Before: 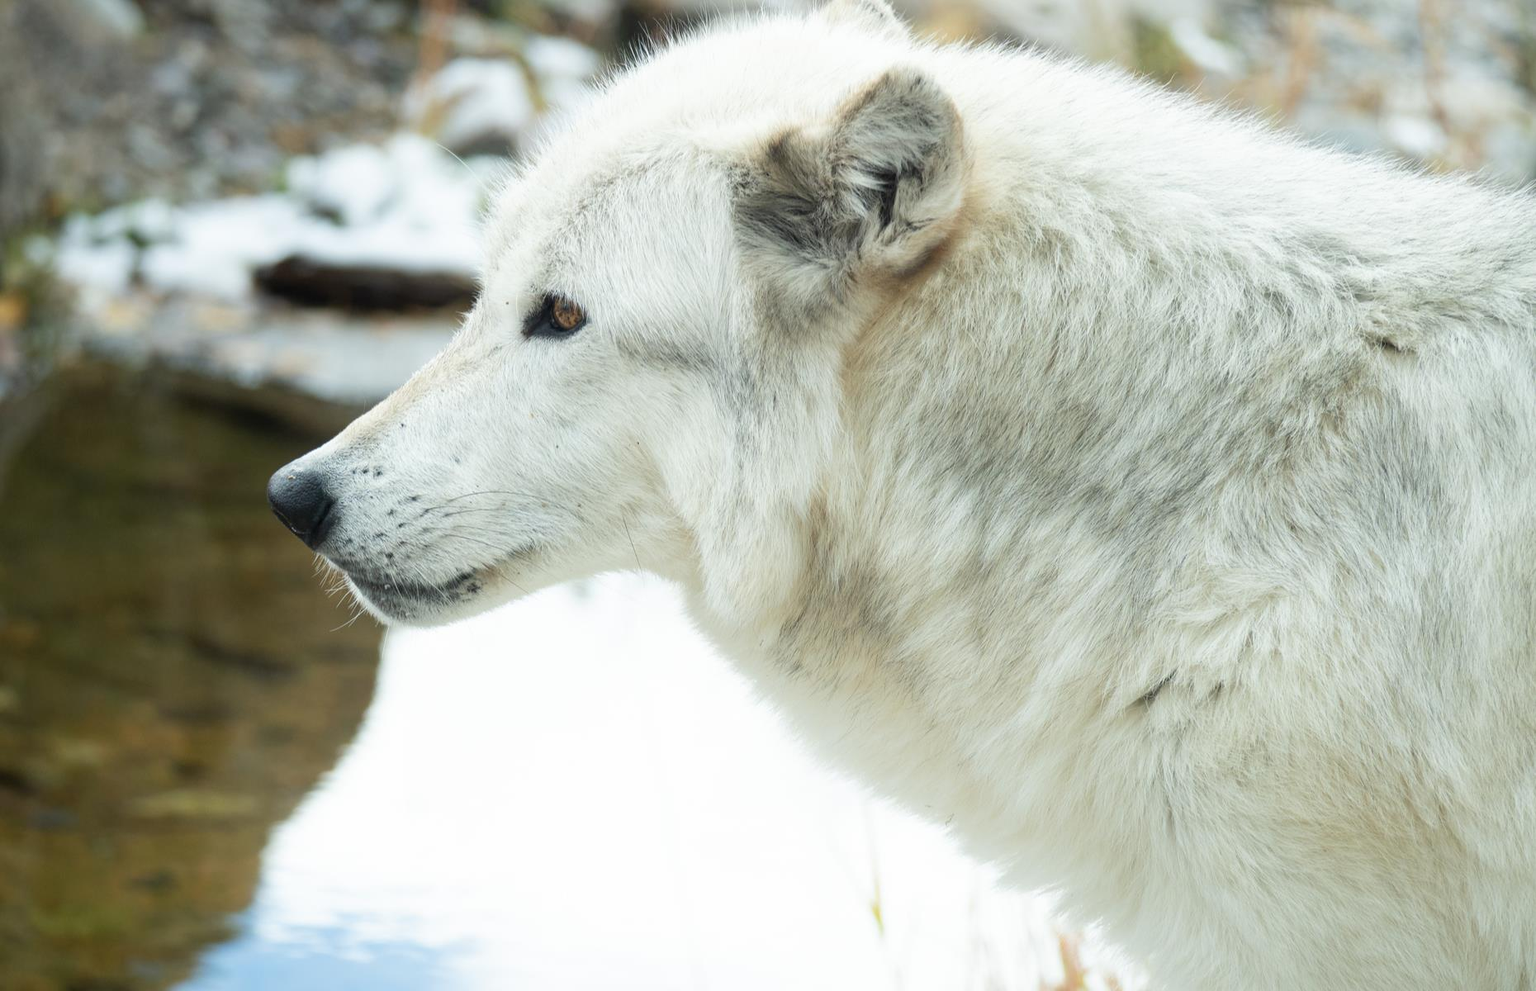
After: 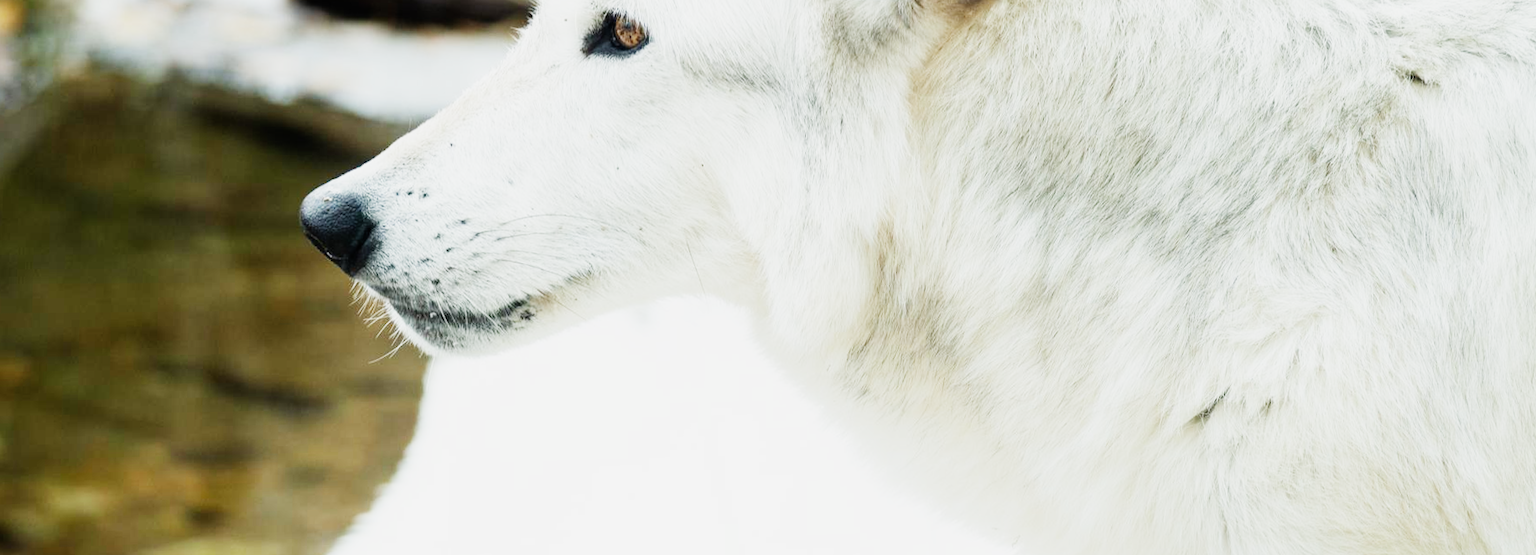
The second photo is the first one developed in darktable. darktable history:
sigmoid: contrast 1.8, skew -0.2, preserve hue 0%, red attenuation 0.1, red rotation 0.035, green attenuation 0.1, green rotation -0.017, blue attenuation 0.15, blue rotation -0.052, base primaries Rec2020
rotate and perspective: rotation -0.013°, lens shift (vertical) -0.027, lens shift (horizontal) 0.178, crop left 0.016, crop right 0.989, crop top 0.082, crop bottom 0.918
exposure: exposure 0.935 EV, compensate highlight preservation false
crop and rotate: top 25.357%, bottom 13.942%
